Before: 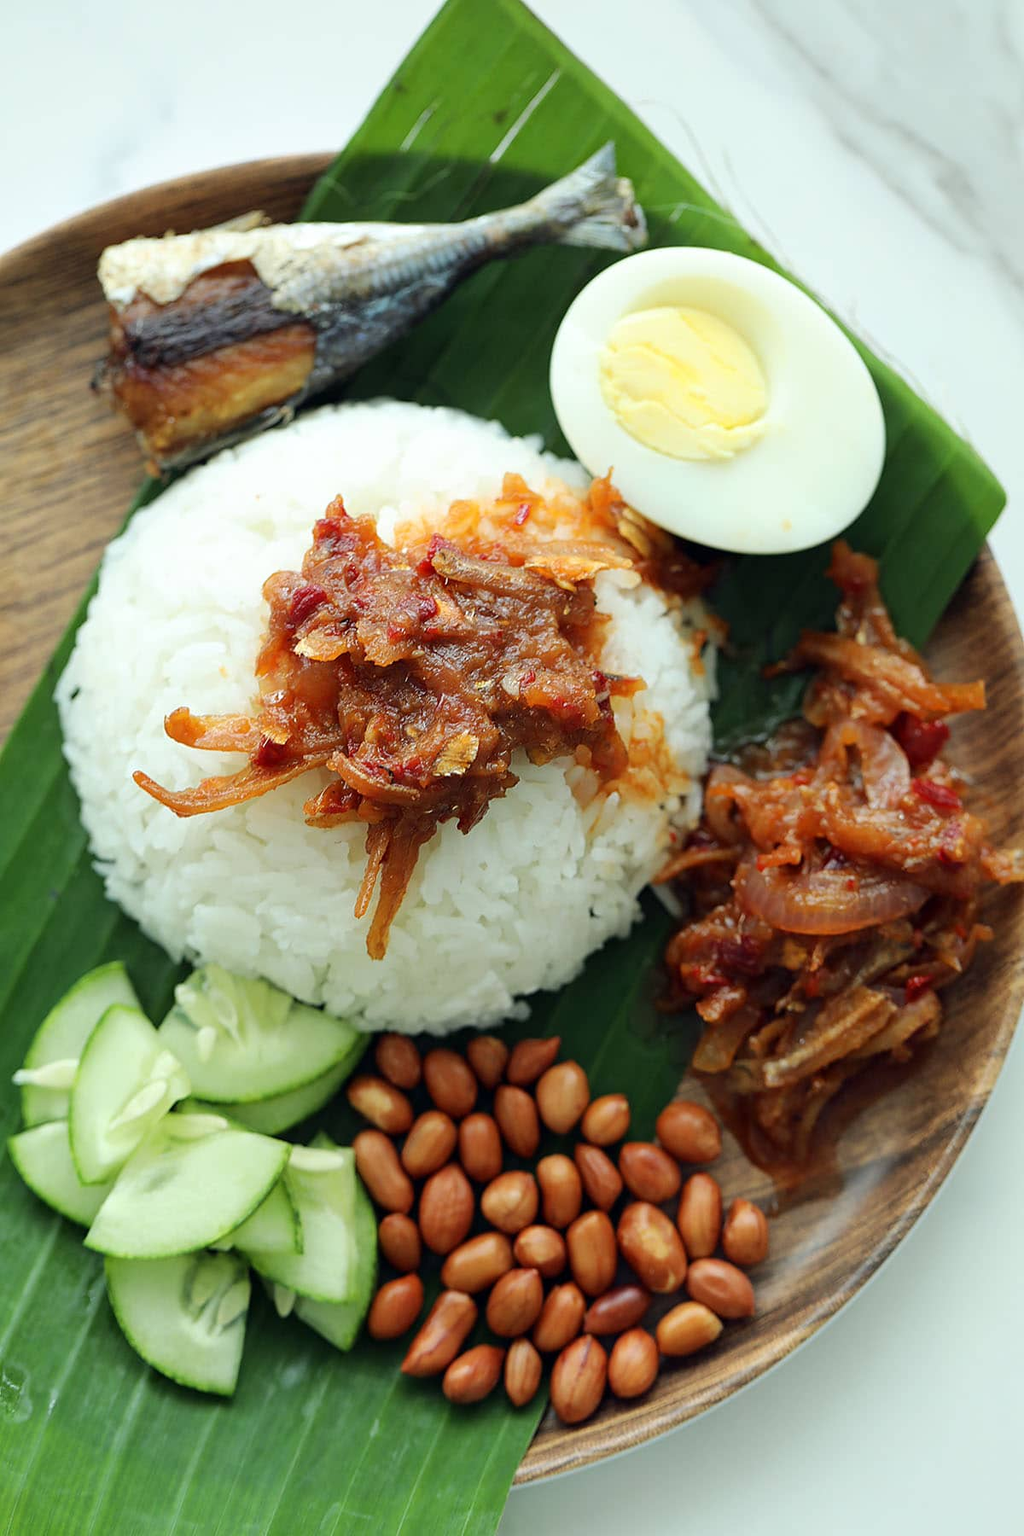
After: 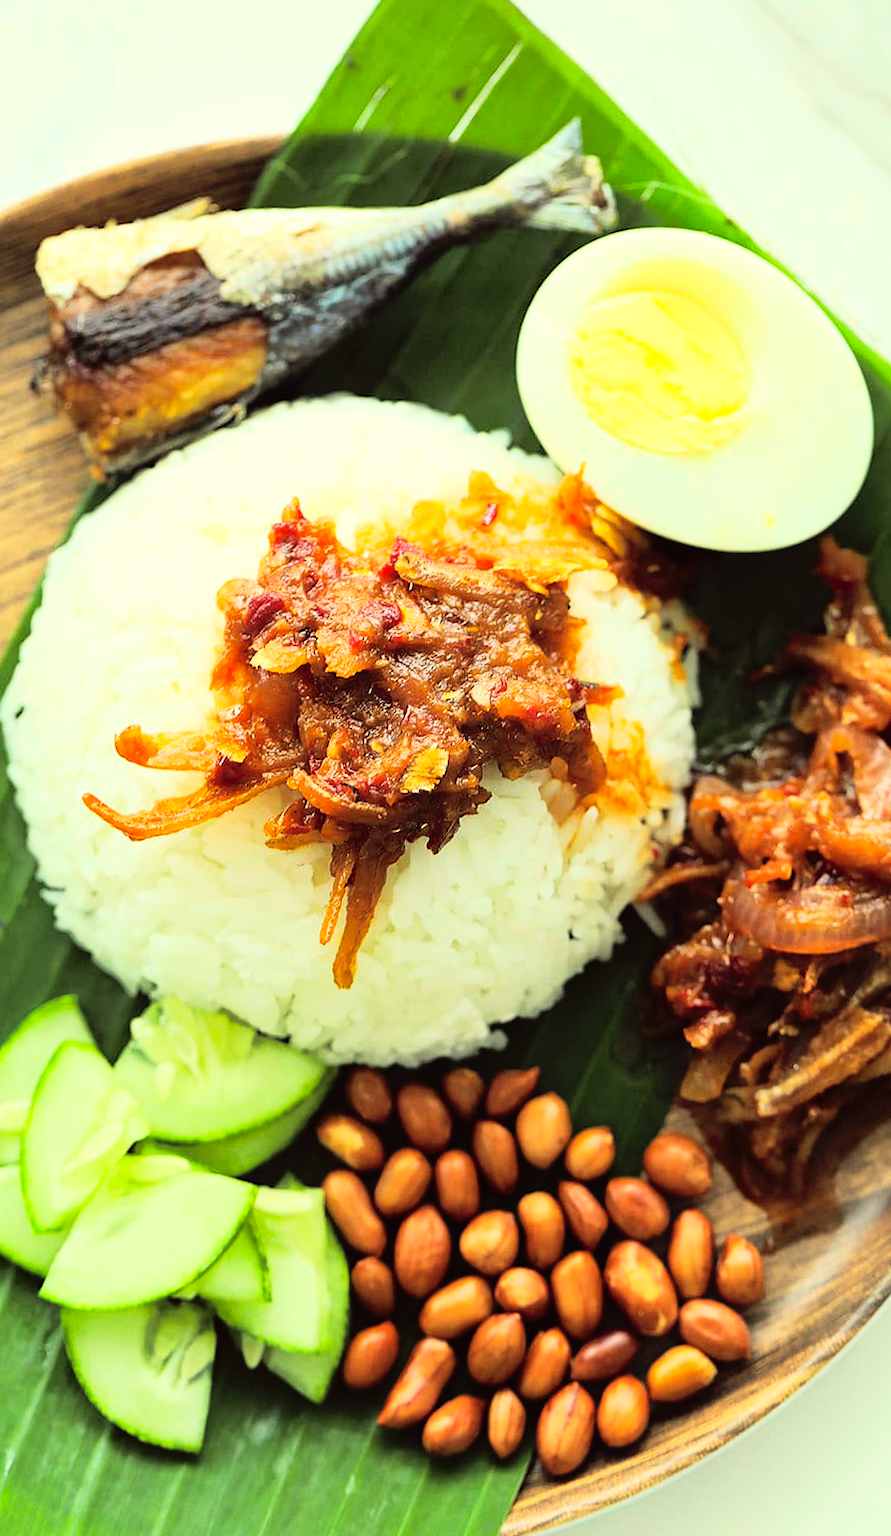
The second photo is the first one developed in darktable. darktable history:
rgb curve: curves: ch0 [(0, 0) (0.21, 0.15) (0.24, 0.21) (0.5, 0.75) (0.75, 0.96) (0.89, 0.99) (1, 1)]; ch1 [(0, 0.02) (0.21, 0.13) (0.25, 0.2) (0.5, 0.67) (0.75, 0.9) (0.89, 0.97) (1, 1)]; ch2 [(0, 0.02) (0.21, 0.13) (0.25, 0.2) (0.5, 0.67) (0.75, 0.9) (0.89, 0.97) (1, 1)], compensate middle gray true
shadows and highlights: on, module defaults
color balance: lift [1.005, 1.002, 0.998, 0.998], gamma [1, 1.021, 1.02, 0.979], gain [0.923, 1.066, 1.056, 0.934]
crop and rotate: angle 1°, left 4.281%, top 0.642%, right 11.383%, bottom 2.486%
